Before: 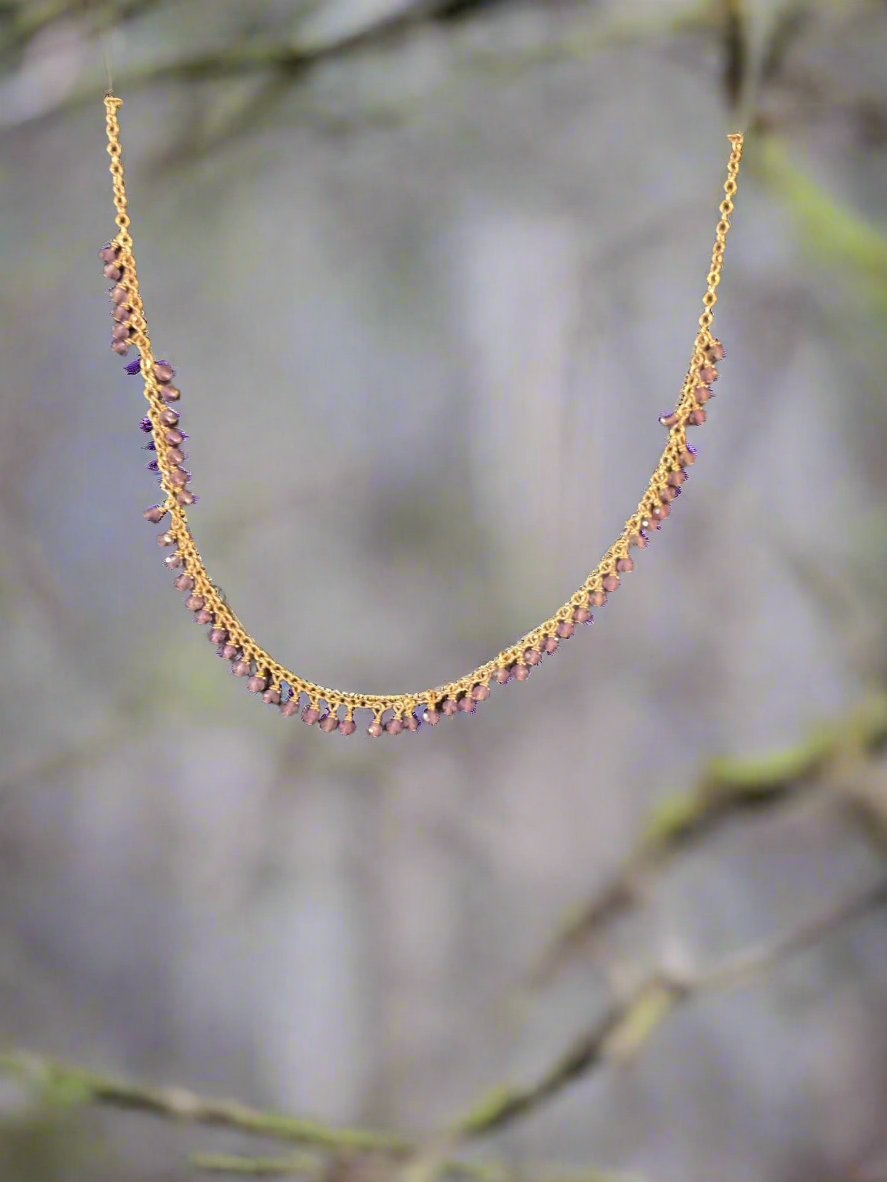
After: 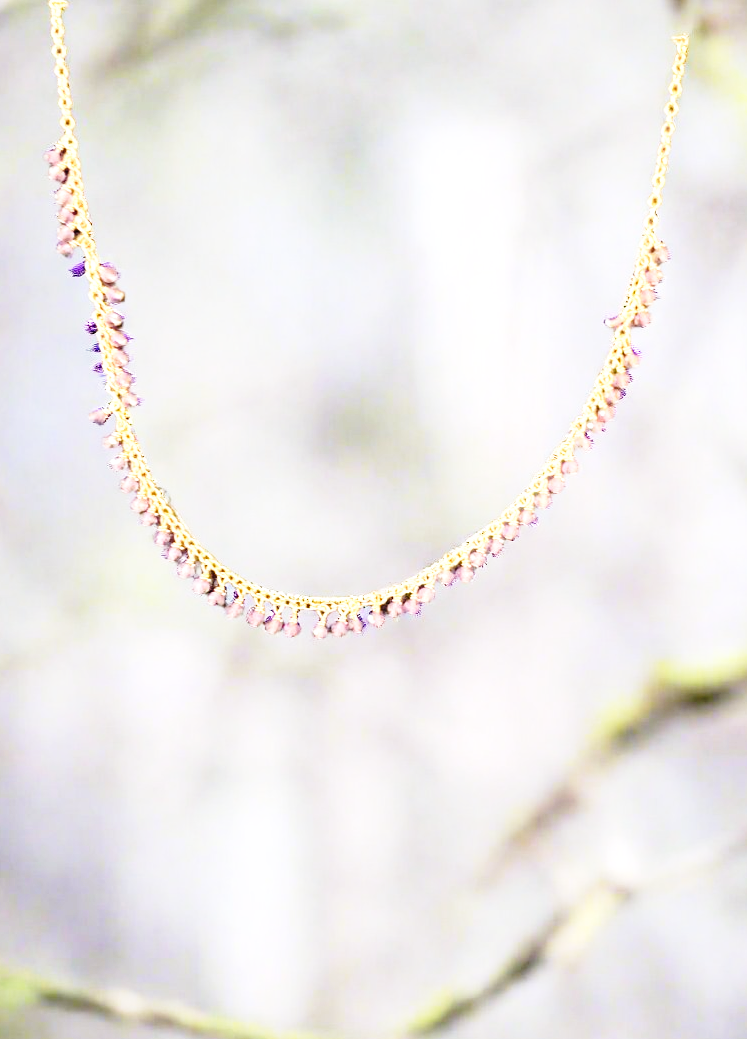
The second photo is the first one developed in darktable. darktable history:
crop: left 6.239%, top 8.368%, right 9.533%, bottom 3.676%
base curve: curves: ch0 [(0, 0) (0.028, 0.03) (0.121, 0.232) (0.46, 0.748) (0.859, 0.968) (1, 1)], preserve colors none
tone equalizer: -8 EV -1.11 EV, -7 EV -0.995 EV, -6 EV -0.865 EV, -5 EV -0.592 EV, -3 EV 0.556 EV, -2 EV 0.839 EV, -1 EV 1 EV, +0 EV 1.08 EV
